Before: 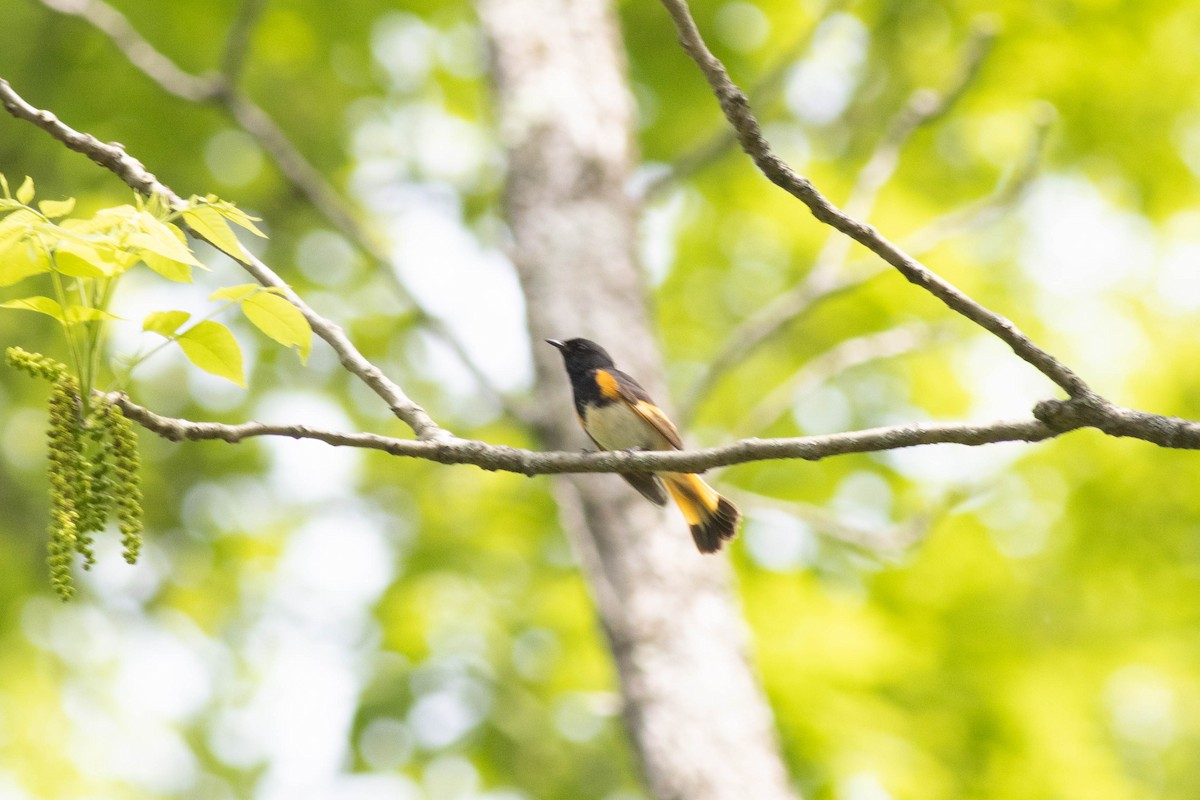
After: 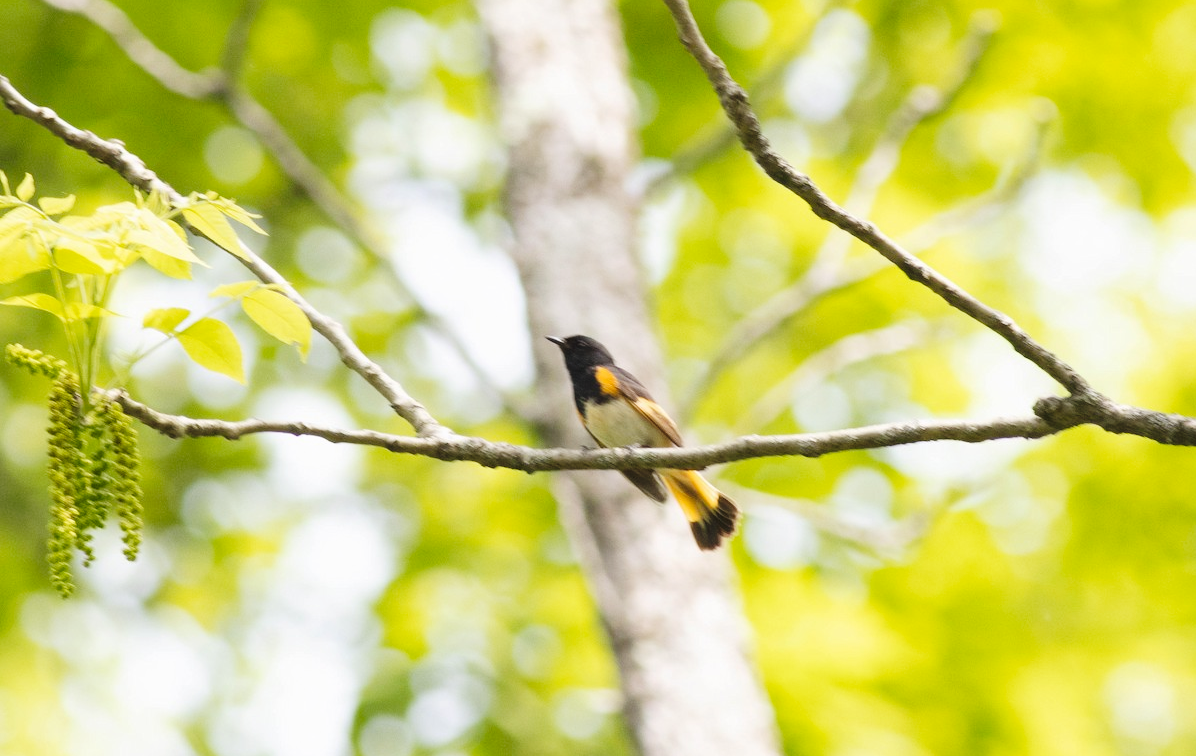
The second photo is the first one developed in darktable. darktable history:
crop: top 0.4%, right 0.264%, bottom 5.015%
tone curve: curves: ch0 [(0, 0) (0.003, 0.018) (0.011, 0.019) (0.025, 0.024) (0.044, 0.037) (0.069, 0.053) (0.1, 0.075) (0.136, 0.105) (0.177, 0.136) (0.224, 0.179) (0.277, 0.244) (0.335, 0.319) (0.399, 0.4) (0.468, 0.495) (0.543, 0.58) (0.623, 0.671) (0.709, 0.757) (0.801, 0.838) (0.898, 0.913) (1, 1)], preserve colors none
exposure: exposure -0.012 EV, compensate exposure bias true, compensate highlight preservation false
